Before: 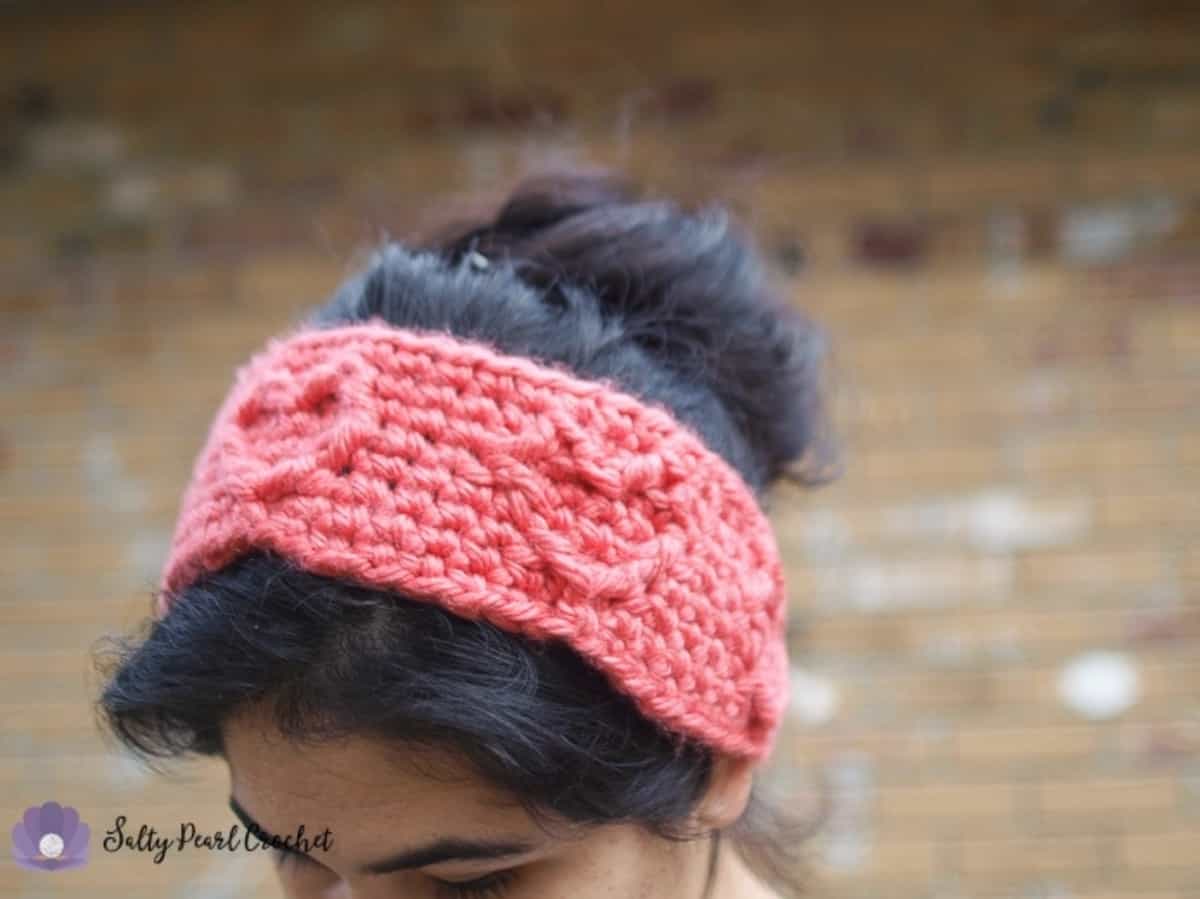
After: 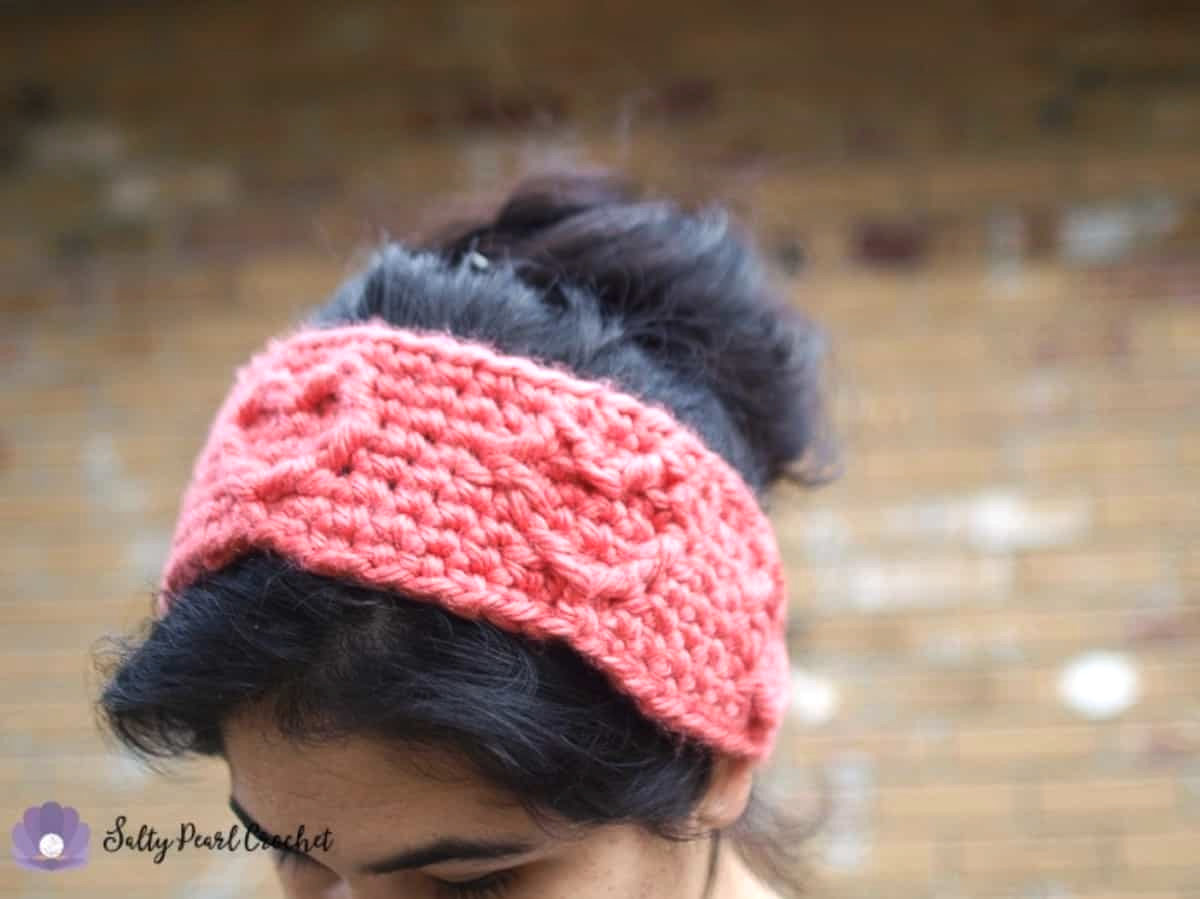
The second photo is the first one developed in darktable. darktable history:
tone equalizer: -8 EV -0.447 EV, -7 EV -0.402 EV, -6 EV -0.335 EV, -5 EV -0.243 EV, -3 EV 0.204 EV, -2 EV 0.317 EV, -1 EV 0.415 EV, +0 EV 0.4 EV, edges refinement/feathering 500, mask exposure compensation -1.57 EV, preserve details guided filter
